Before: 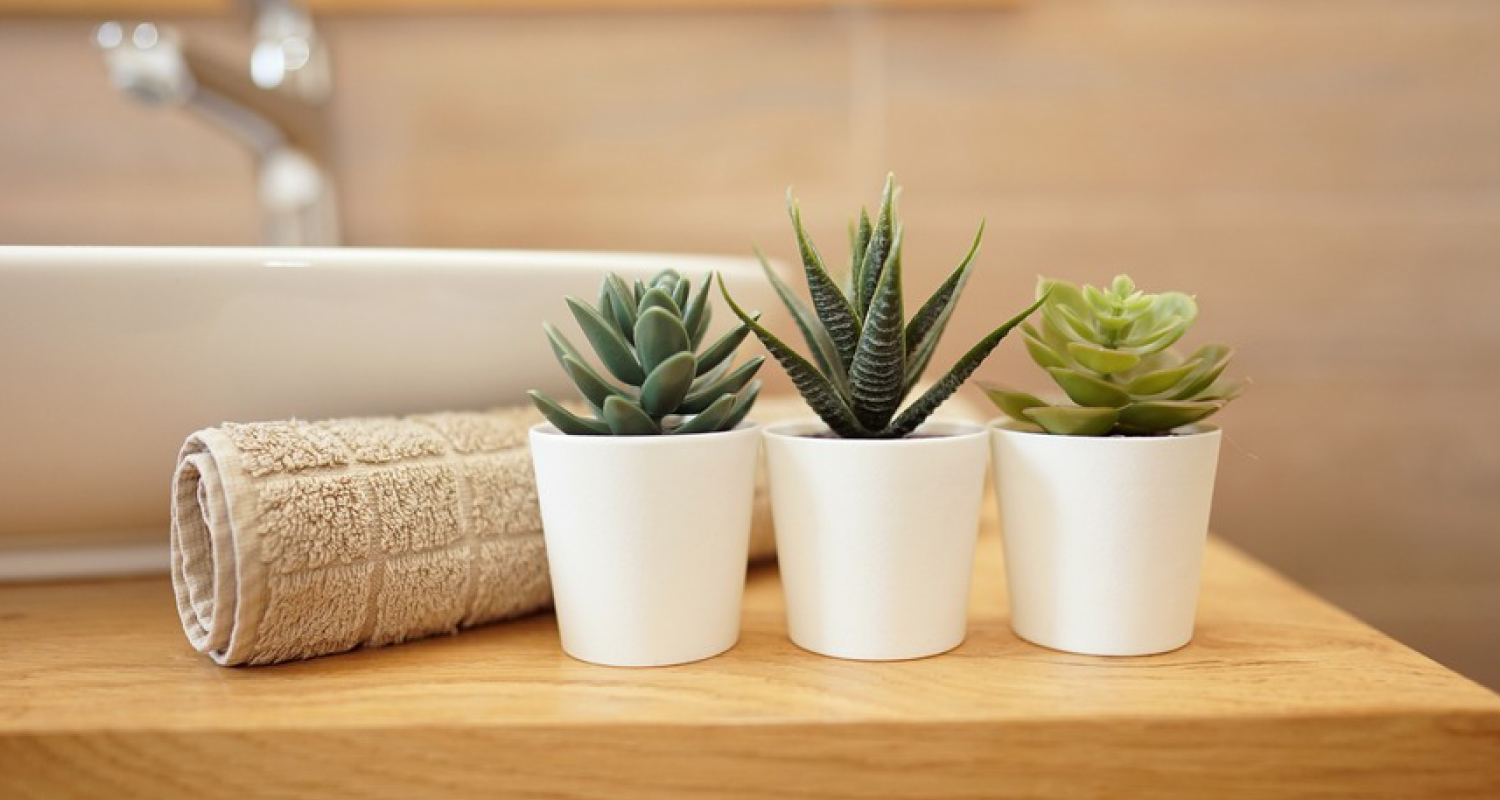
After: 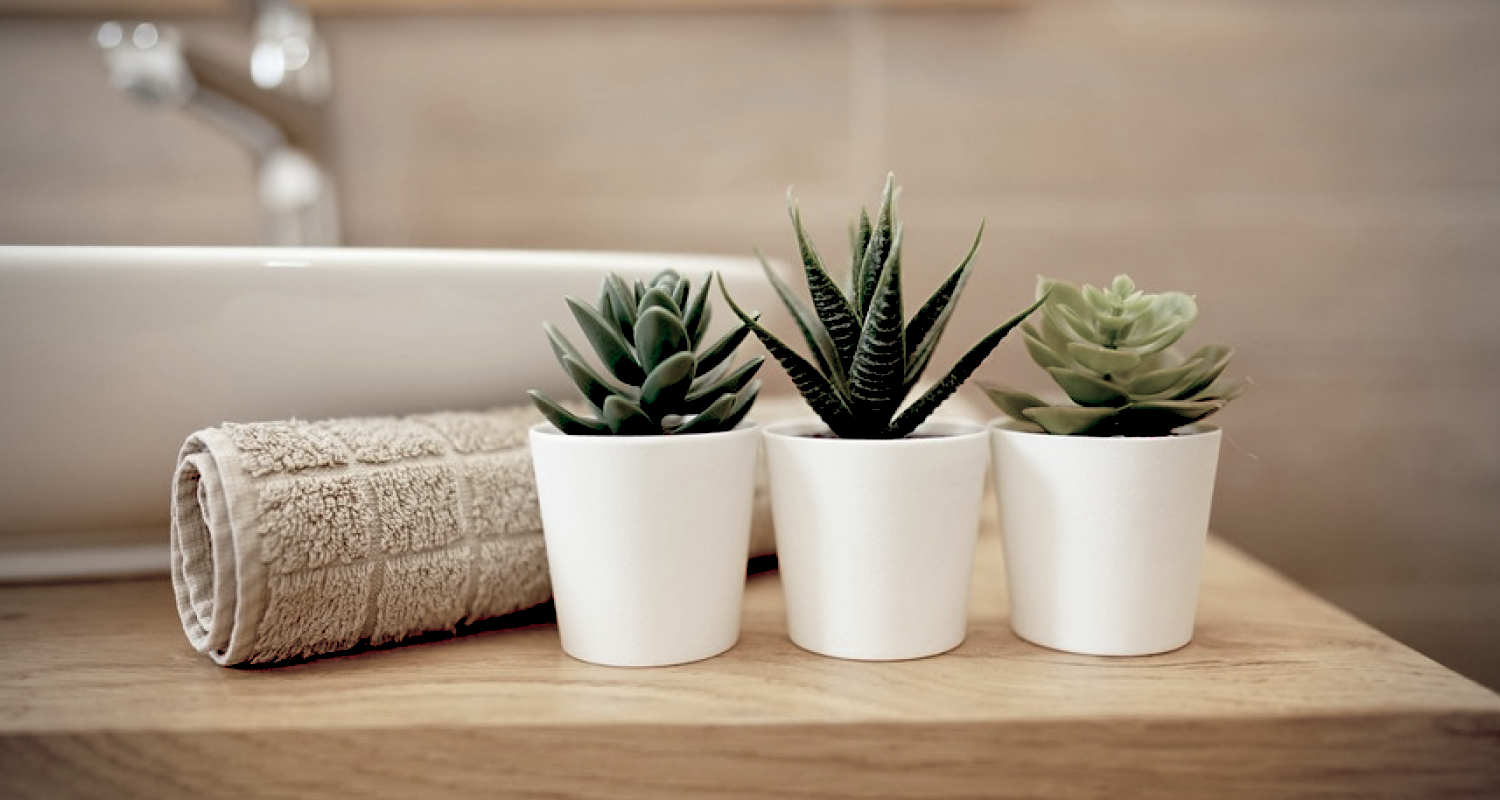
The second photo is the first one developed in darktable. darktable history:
color balance rgb: linear chroma grading › global chroma -16.06%, perceptual saturation grading › global saturation -32.85%, global vibrance -23.56%
color equalizer: brightness › red 0.89, brightness › orange 0.902, brightness › yellow 0.89, brightness › green 0.902, brightness › magenta 0.925
exposure: black level correction 0.056, compensate highlight preservation false
vignetting: on, module defaults
